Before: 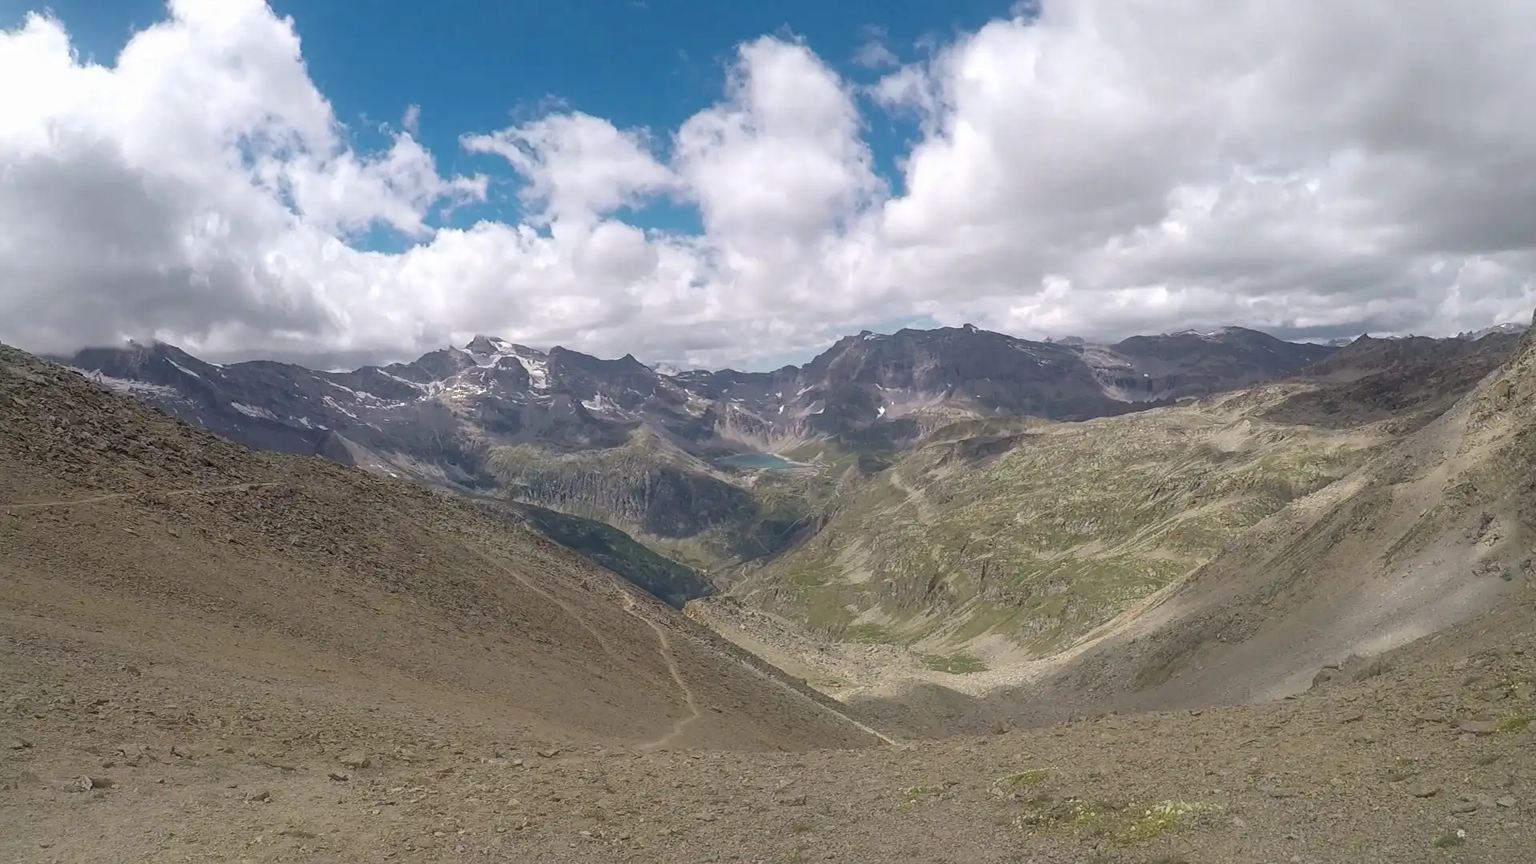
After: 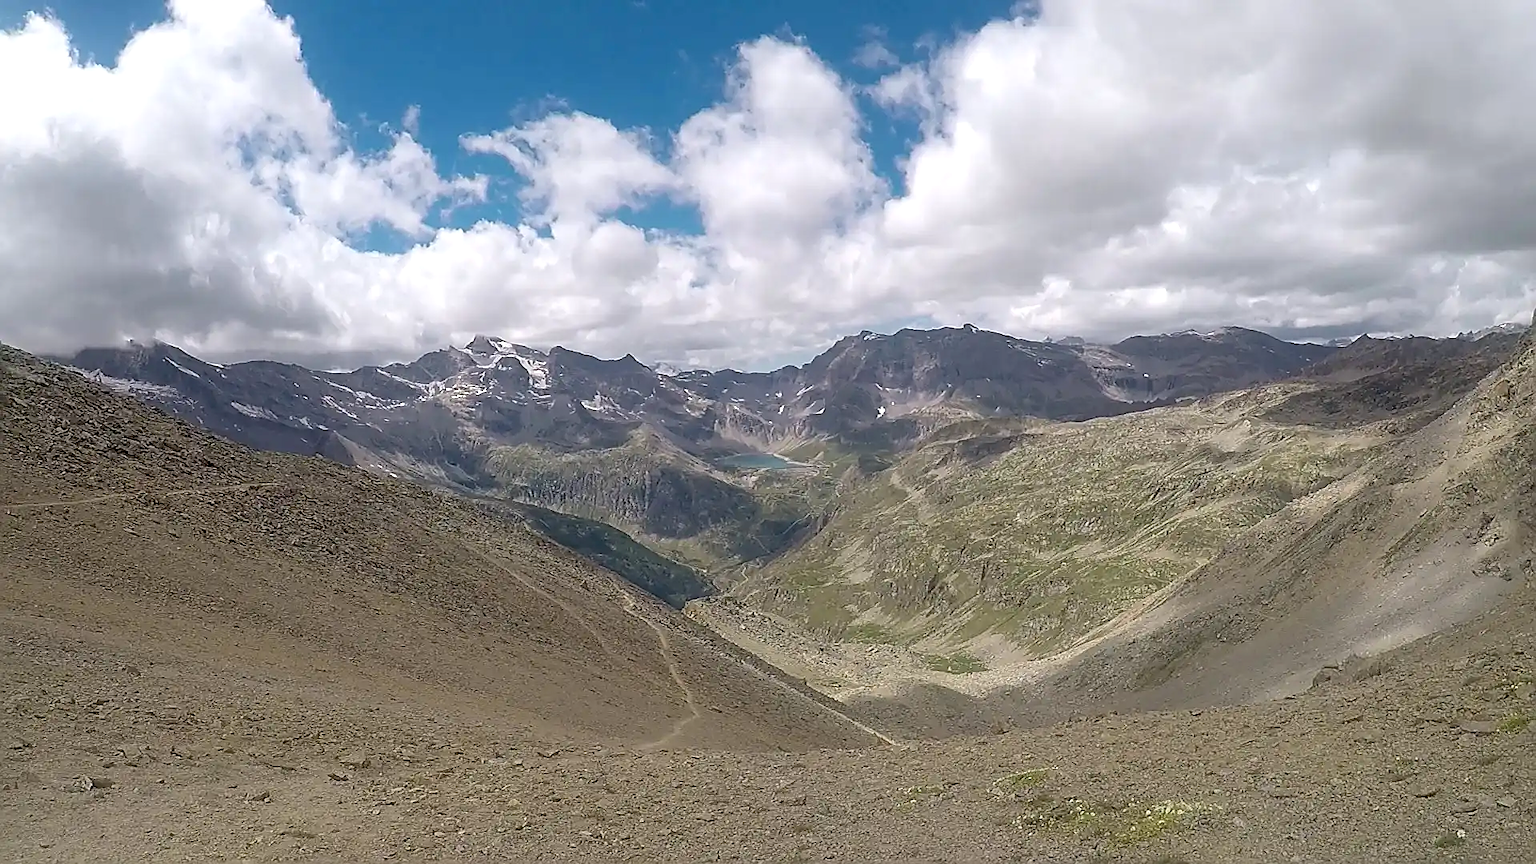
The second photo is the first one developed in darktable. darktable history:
exposure: black level correction 0.007, exposure 0.093 EV, compensate highlight preservation false
sharpen: radius 1.4, amount 1.25, threshold 0.7
